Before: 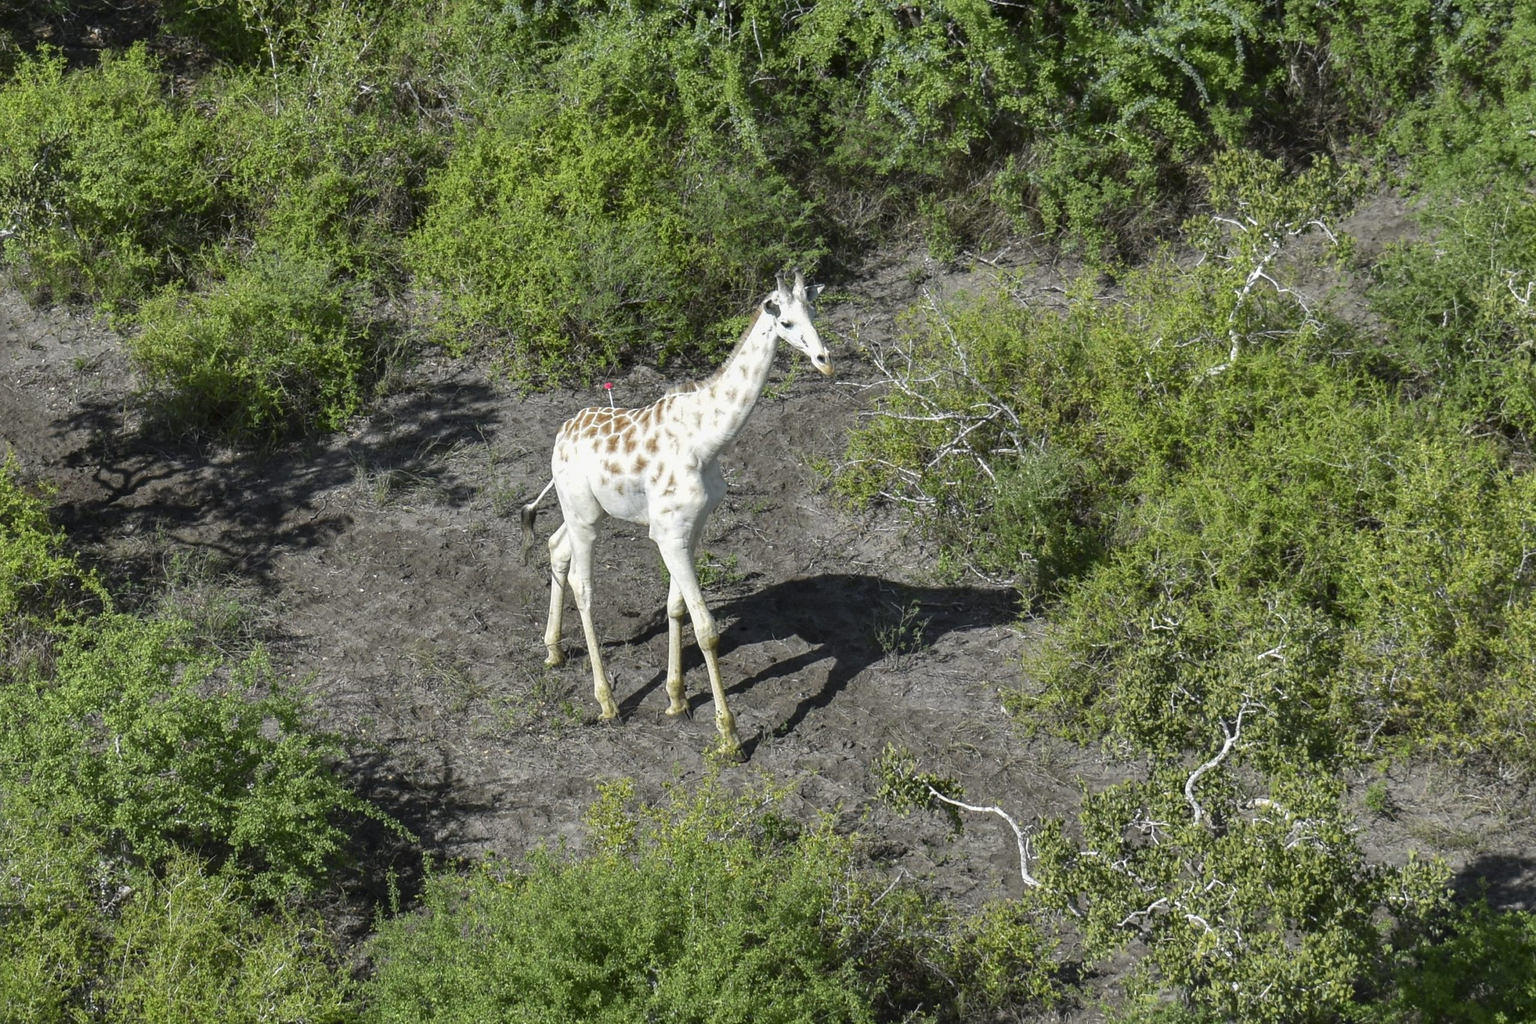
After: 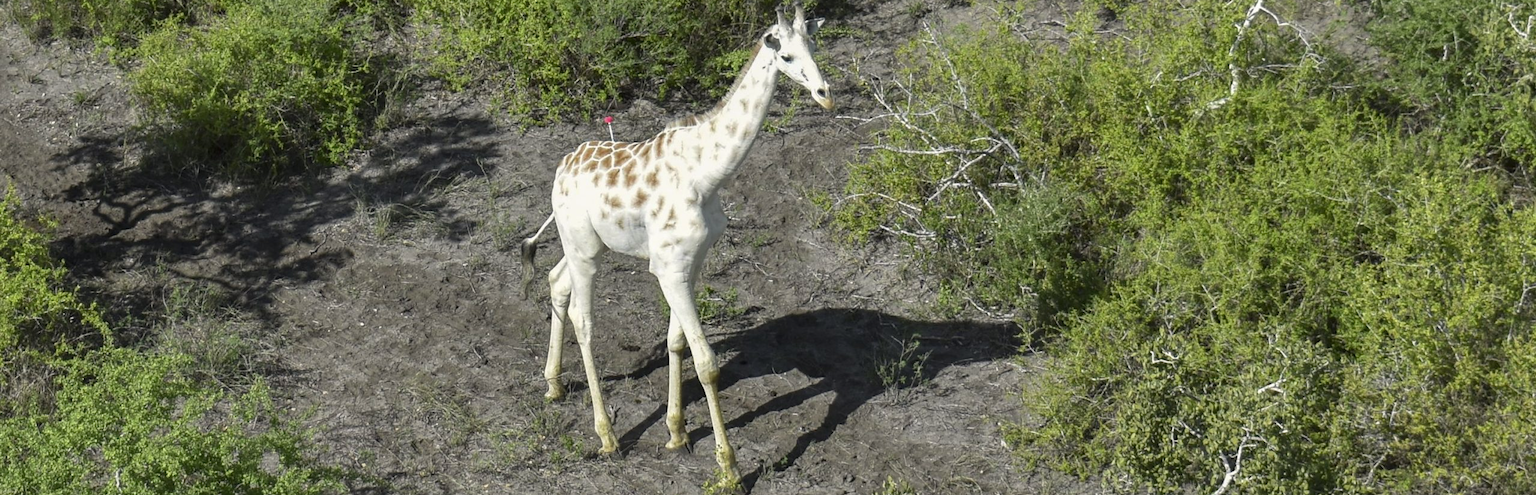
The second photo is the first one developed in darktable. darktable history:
crop and rotate: top 26.056%, bottom 25.543%
color correction: highlights b* 3
